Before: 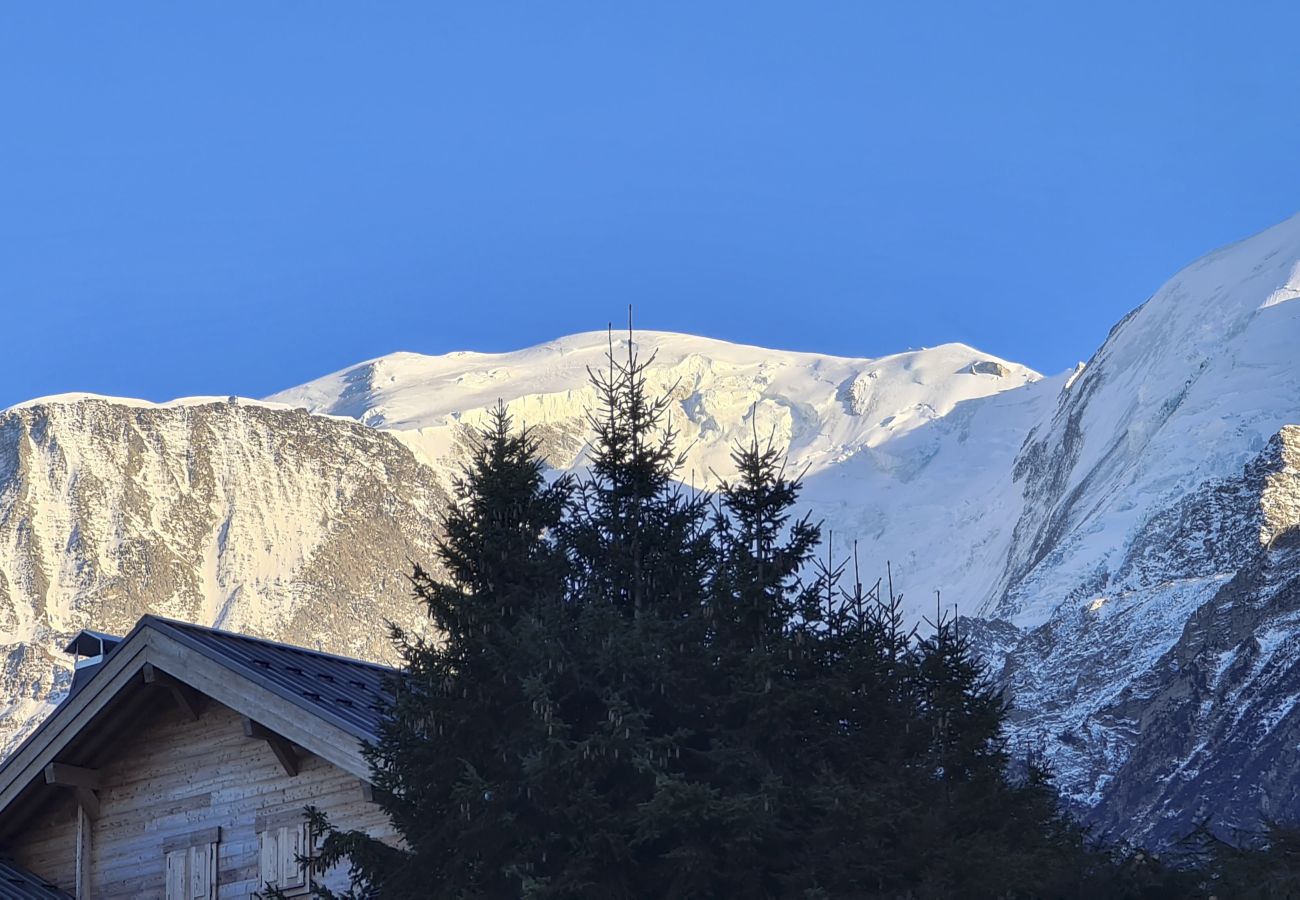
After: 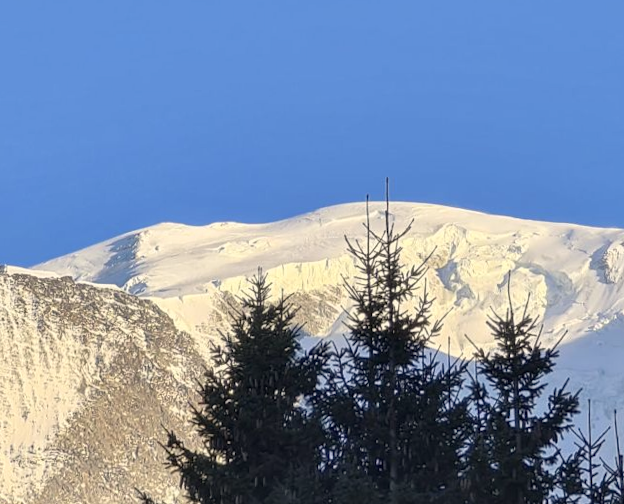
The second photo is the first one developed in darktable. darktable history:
color calibration: x 0.334, y 0.349, temperature 5426 K
crop: left 20.248%, top 10.86%, right 35.675%, bottom 34.321%
exposure: exposure -0.021 EV, compensate highlight preservation false
rotate and perspective: rotation 0.128°, lens shift (vertical) -0.181, lens shift (horizontal) -0.044, shear 0.001, automatic cropping off
